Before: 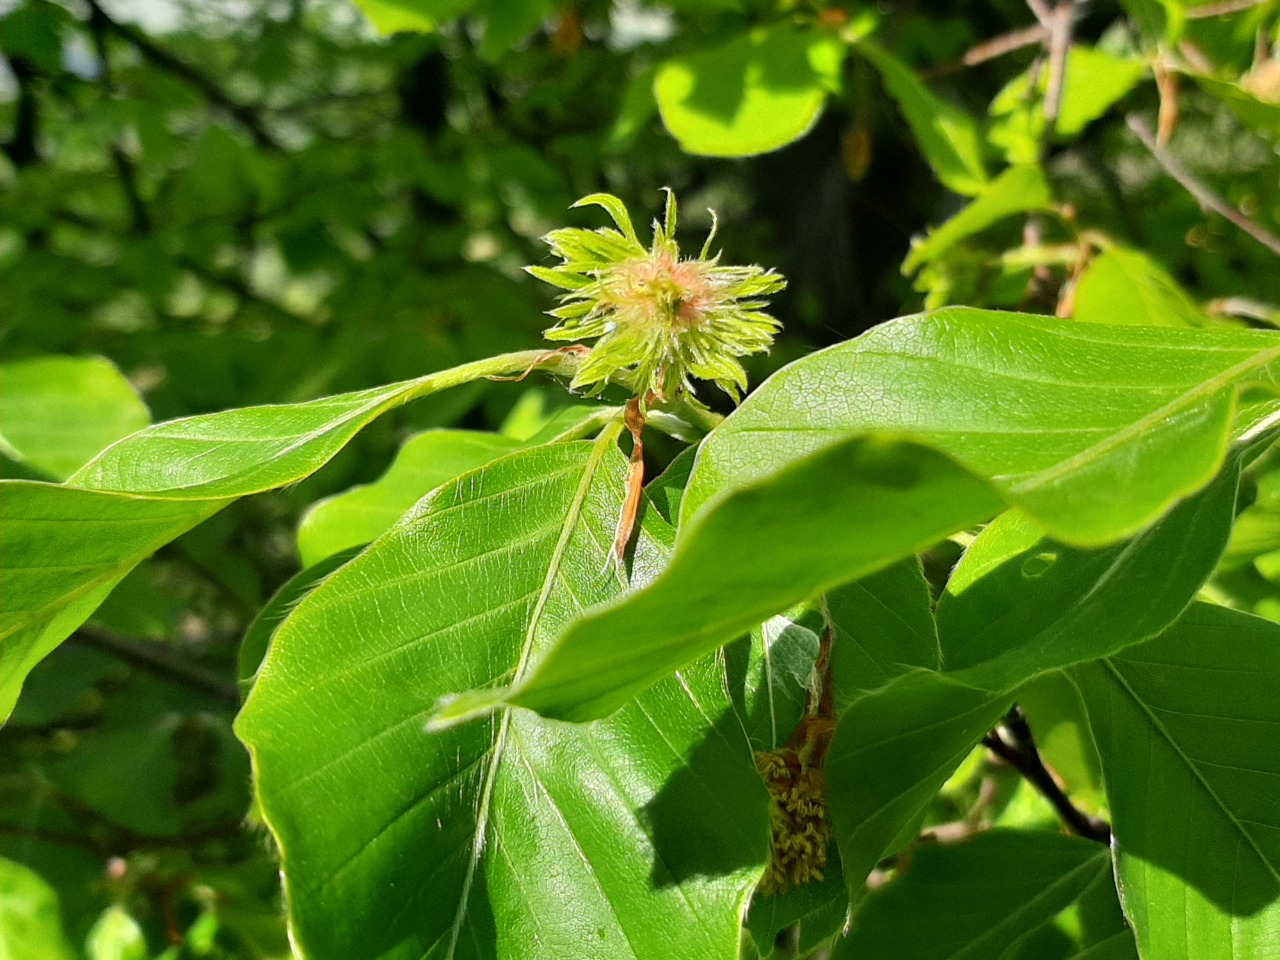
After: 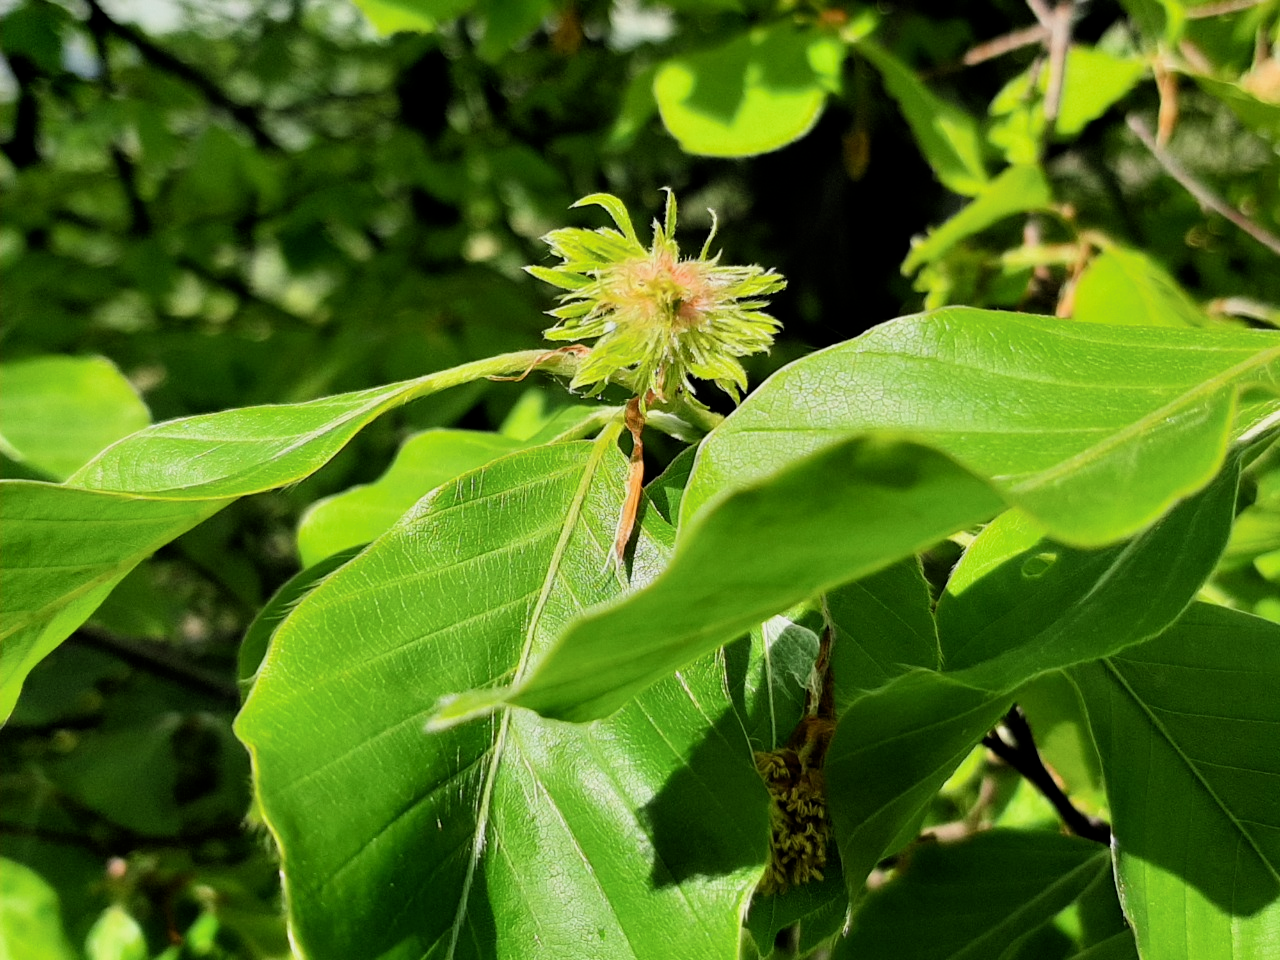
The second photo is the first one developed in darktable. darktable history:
filmic rgb: middle gray luminance 12.69%, black relative exposure -10.2 EV, white relative exposure 3.46 EV, target black luminance 0%, hardness 5.73, latitude 45.2%, contrast 1.225, highlights saturation mix 5.32%, shadows ↔ highlights balance 27.01%, iterations of high-quality reconstruction 0
